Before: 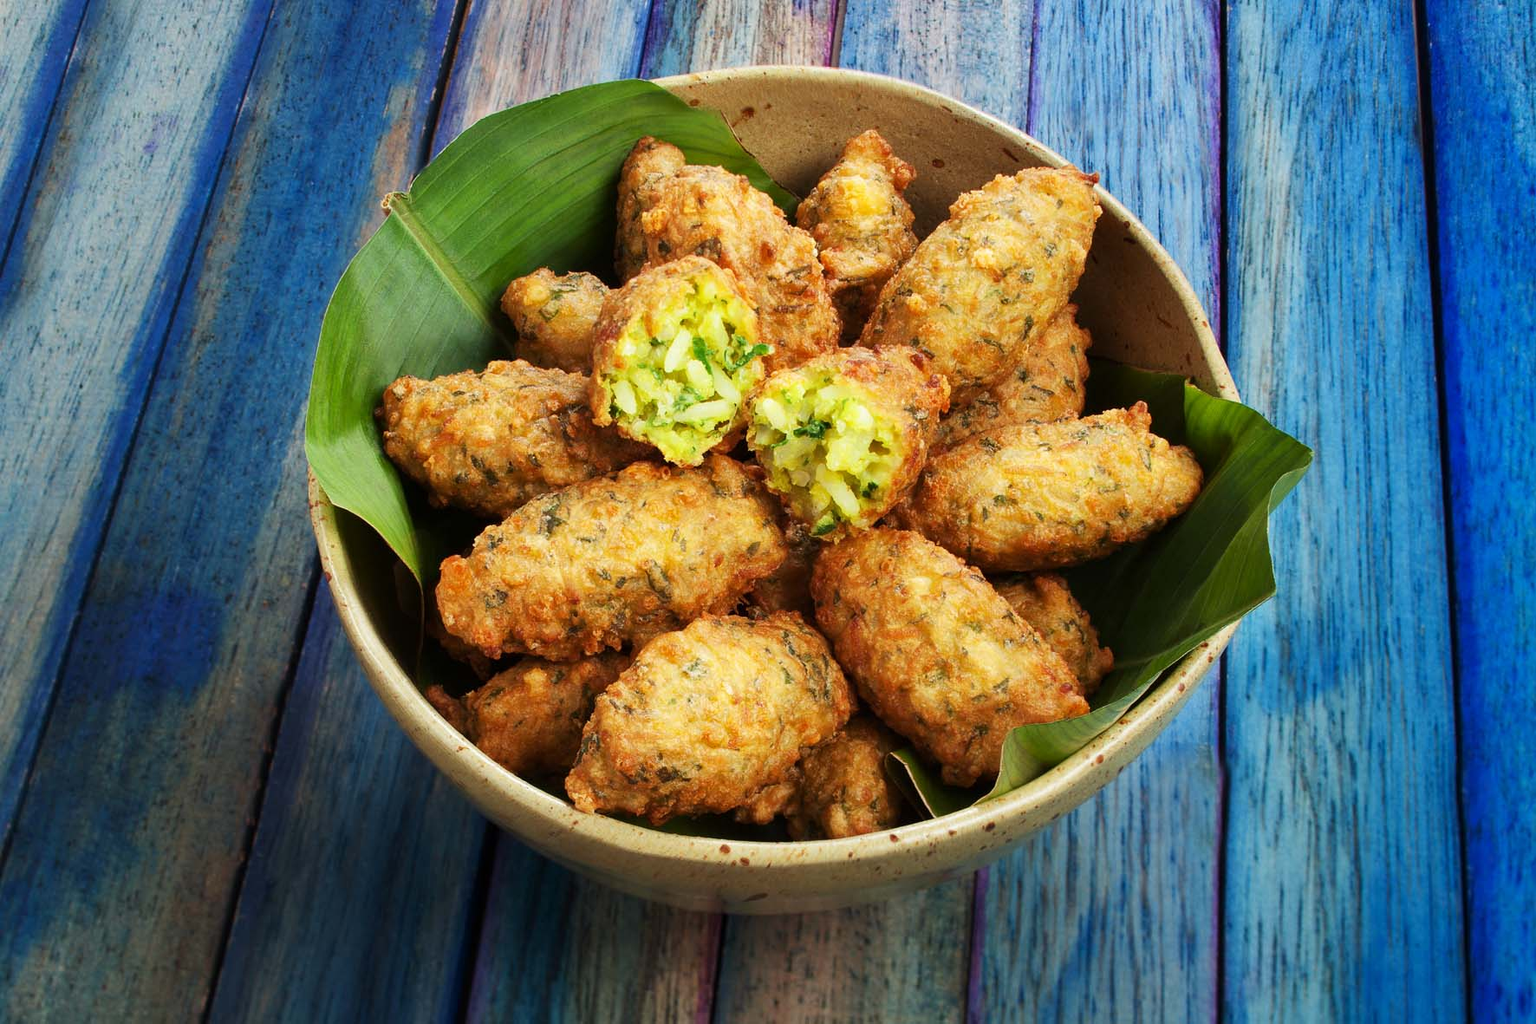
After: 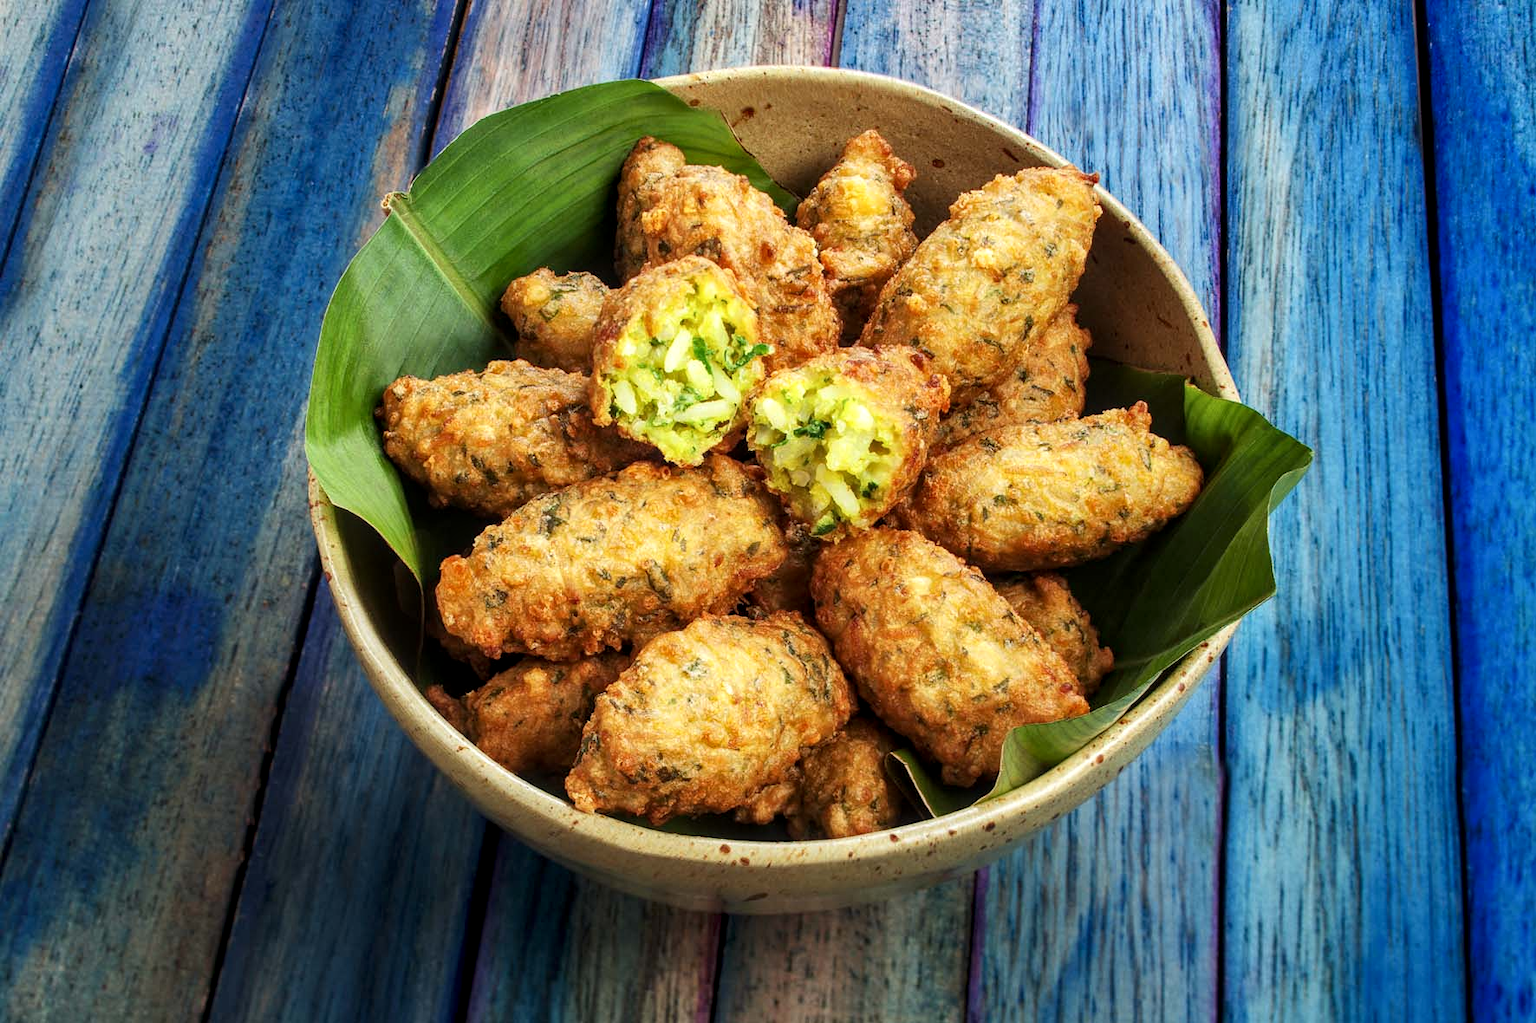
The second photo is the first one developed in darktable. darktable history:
shadows and highlights: shadows -10, white point adjustment 1.5, highlights 10
local contrast: detail 130%
